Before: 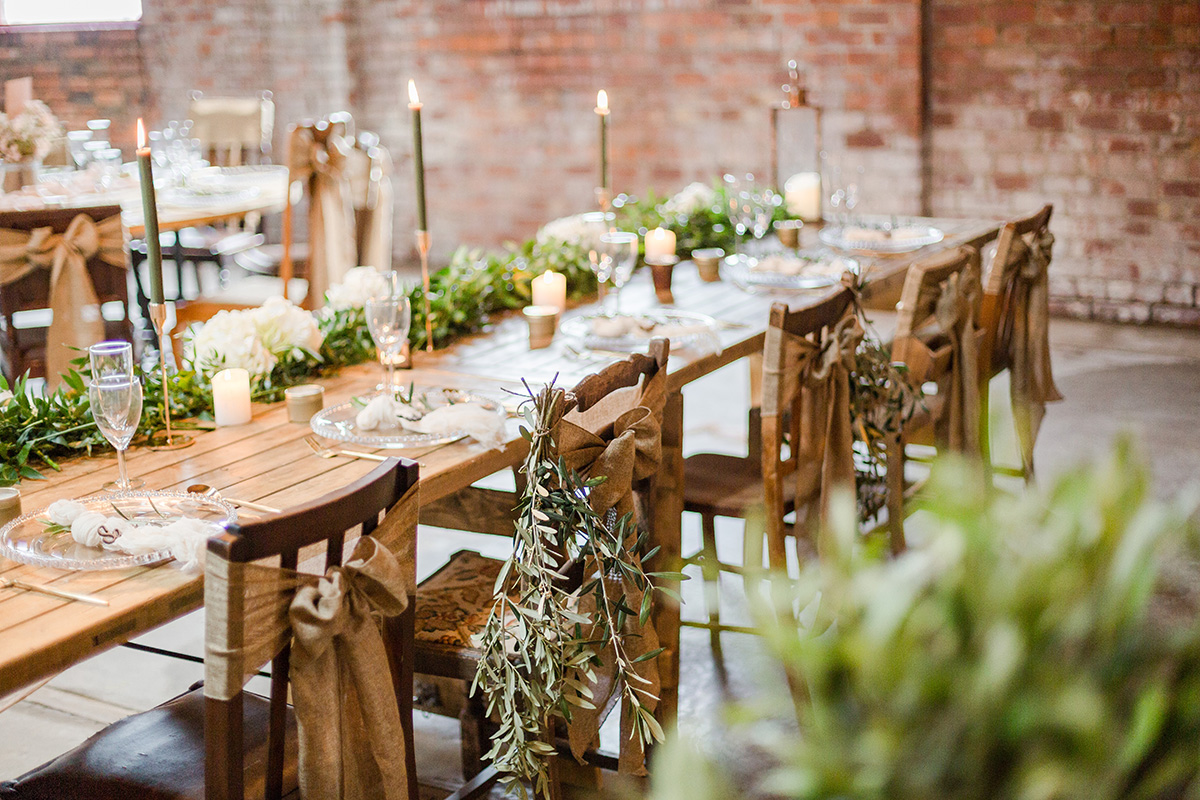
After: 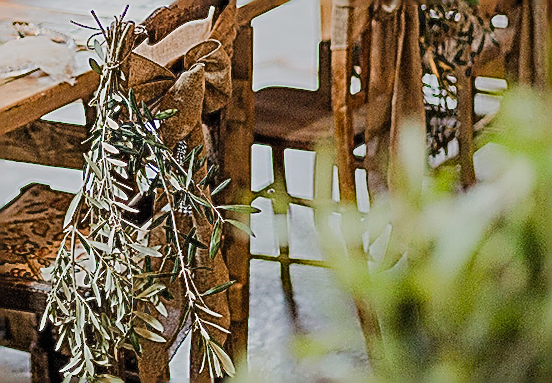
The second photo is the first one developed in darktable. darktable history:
crop: left 35.895%, top 45.879%, right 18.065%, bottom 6.188%
filmic rgb: black relative exposure -7.65 EV, white relative exposure 4.56 EV, hardness 3.61, preserve chrominance RGB euclidean norm, color science v5 (2021), contrast in shadows safe, contrast in highlights safe
haze removal: compatibility mode true, adaptive false
sharpen: amount 2
